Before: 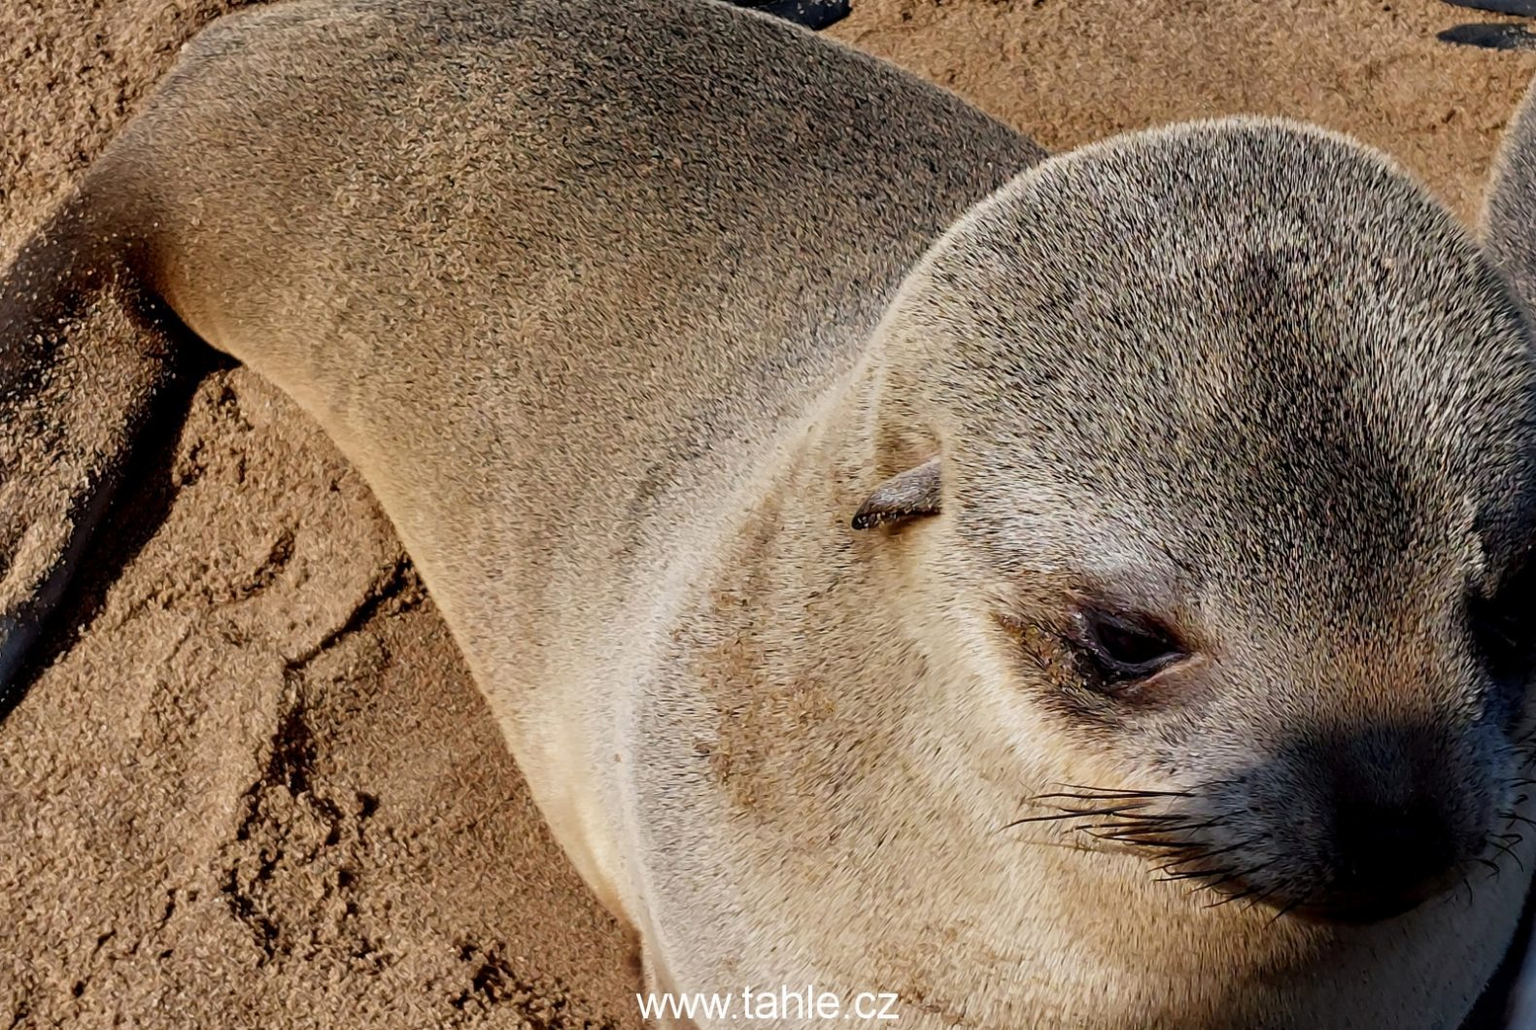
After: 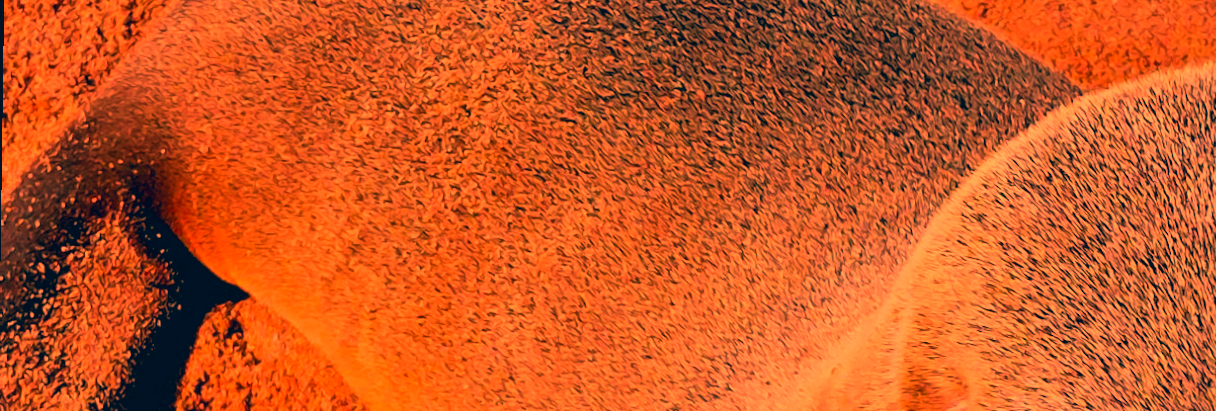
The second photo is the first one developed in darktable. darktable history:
crop: left 0.579%, top 7.627%, right 23.167%, bottom 54.275%
color correction: highlights a* 17.03, highlights b* 0.205, shadows a* -15.38, shadows b* -14.56, saturation 1.5
rotate and perspective: rotation 0.8°, automatic cropping off
local contrast: mode bilateral grid, contrast 20, coarseness 50, detail 120%, midtone range 0.2
exposure: black level correction 0, compensate exposure bias true, compensate highlight preservation false
white balance: red 1.467, blue 0.684
